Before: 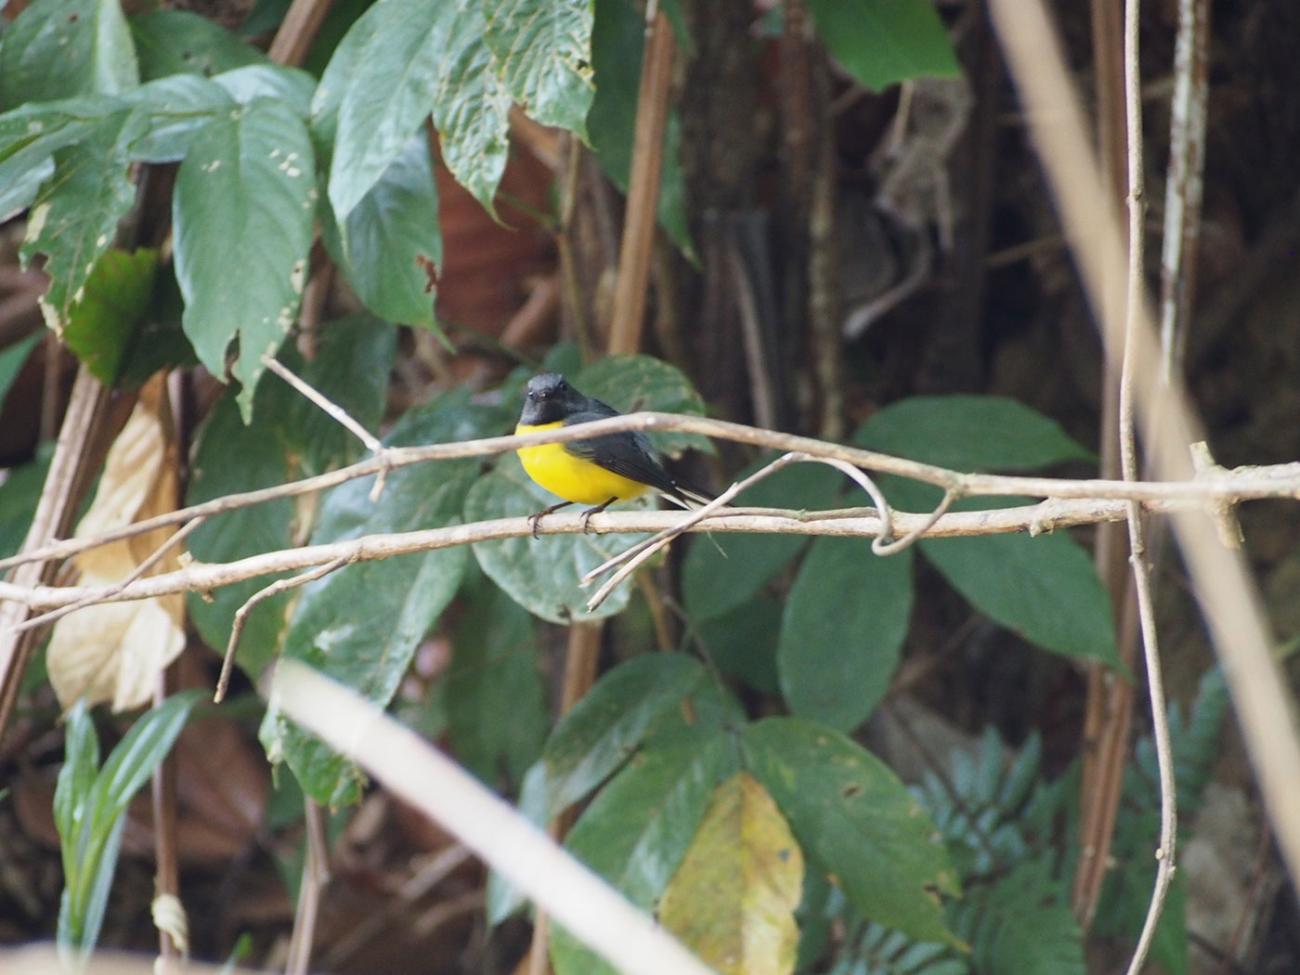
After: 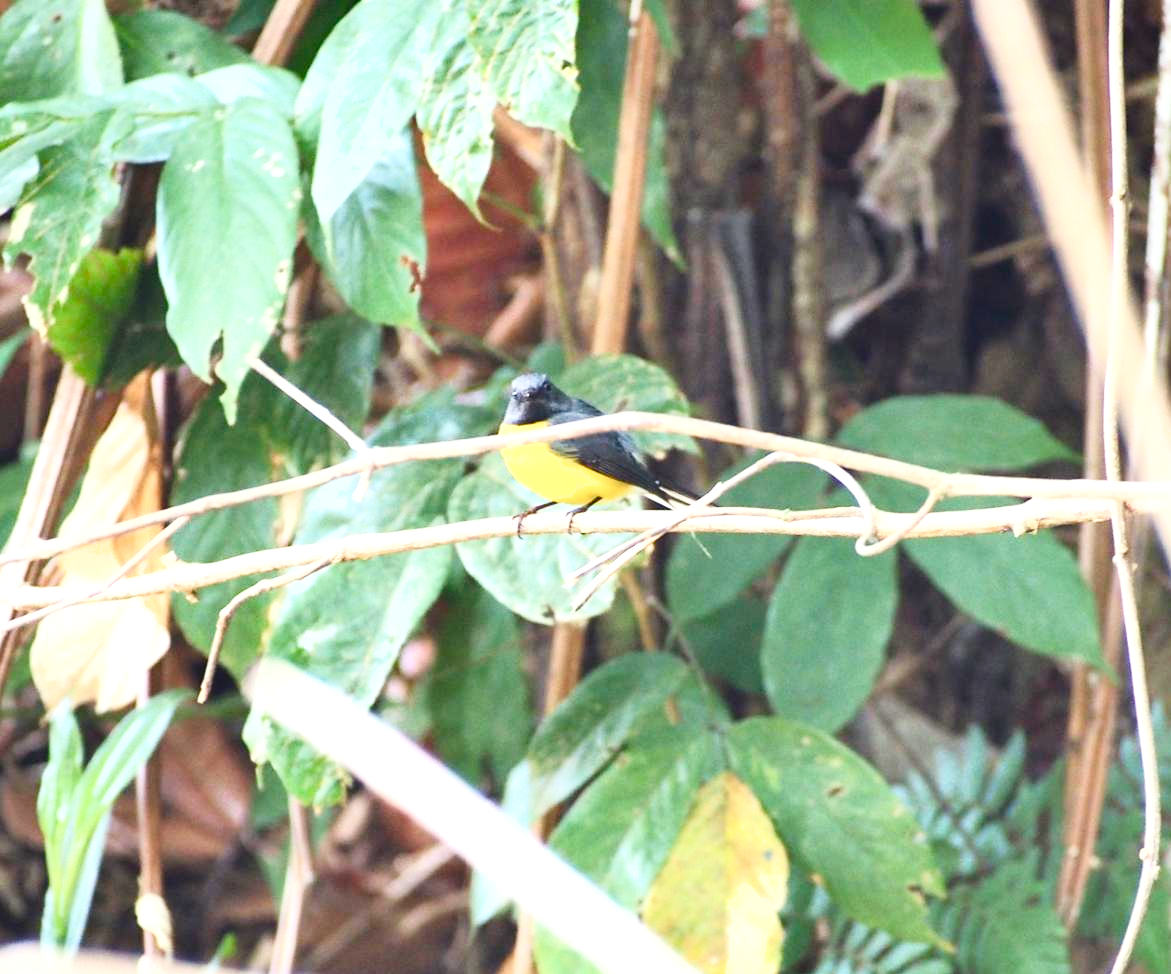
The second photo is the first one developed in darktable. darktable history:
crop and rotate: left 1.281%, right 8.625%
exposure: black level correction 0, exposure 1.001 EV, compensate exposure bias true, compensate highlight preservation false
shadows and highlights: low approximation 0.01, soften with gaussian
color balance rgb: linear chroma grading › shadows -7.868%, linear chroma grading › global chroma 9.736%, perceptual saturation grading › global saturation 20%, perceptual saturation grading › highlights -49.745%, perceptual saturation grading › shadows 26.11%, global vibrance 3.126%
base curve: curves: ch0 [(0, 0) (0.028, 0.03) (0.121, 0.232) (0.46, 0.748) (0.859, 0.968) (1, 1)]
